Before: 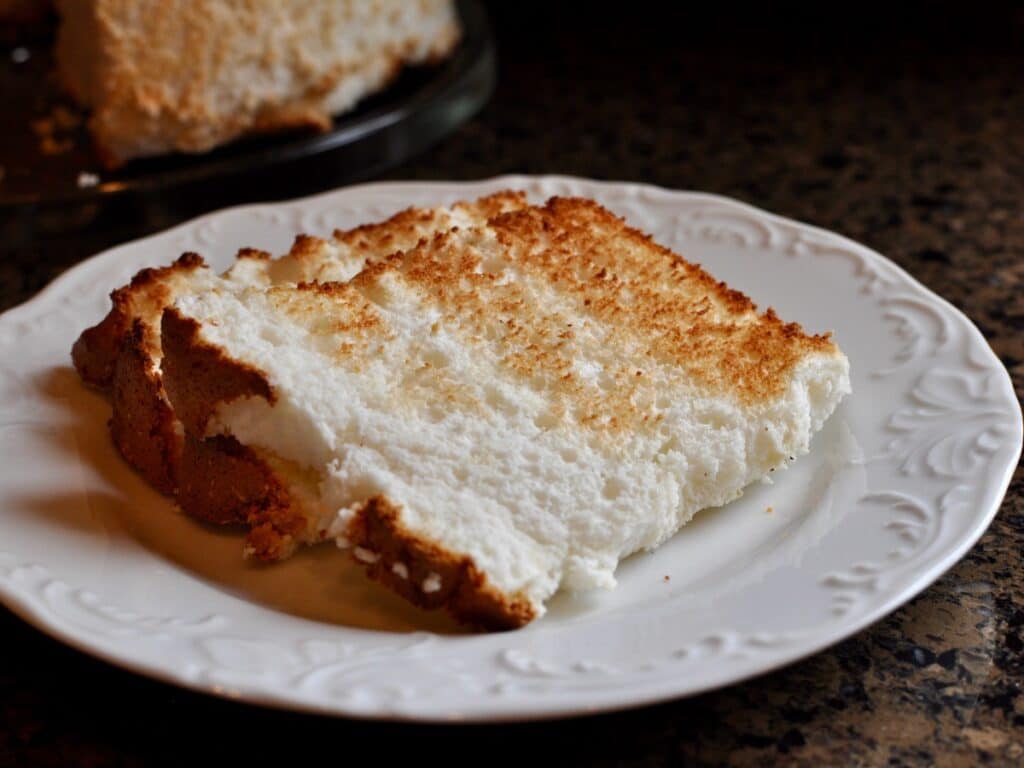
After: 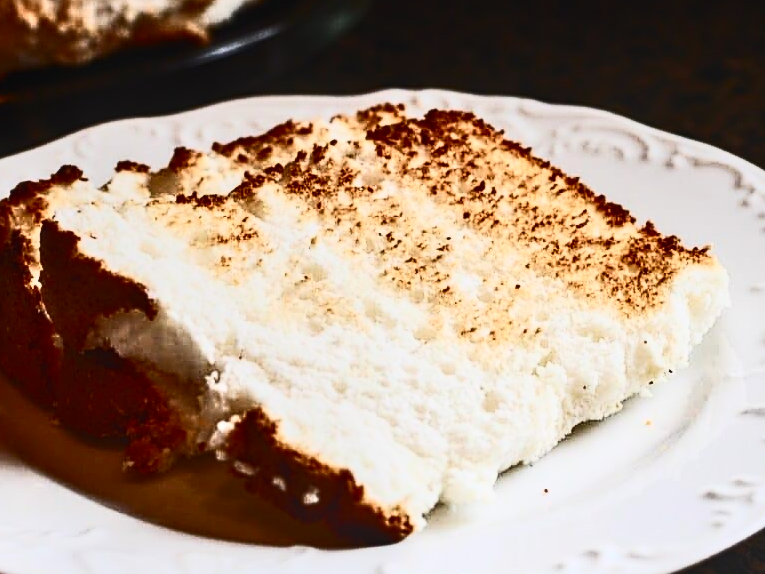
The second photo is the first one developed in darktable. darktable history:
sharpen: on, module defaults
crop and rotate: left 11.831%, top 11.346%, right 13.429%, bottom 13.899%
local contrast: on, module defaults
contrast brightness saturation: contrast 0.93, brightness 0.2
